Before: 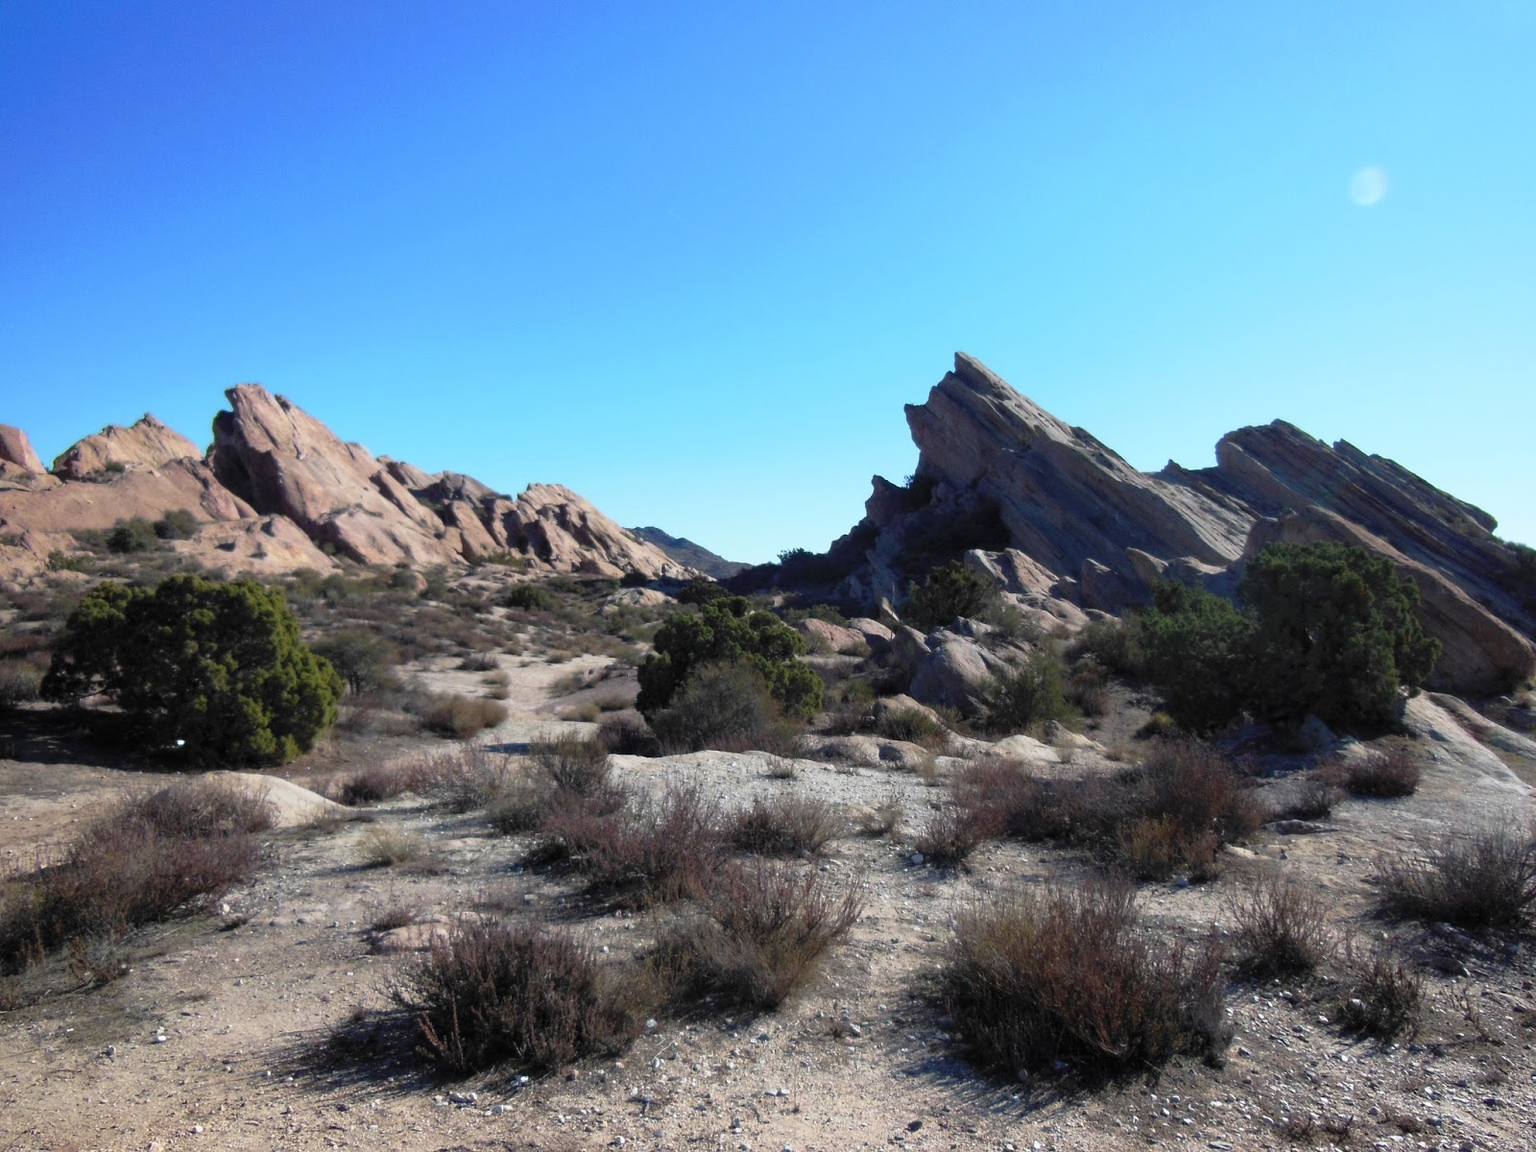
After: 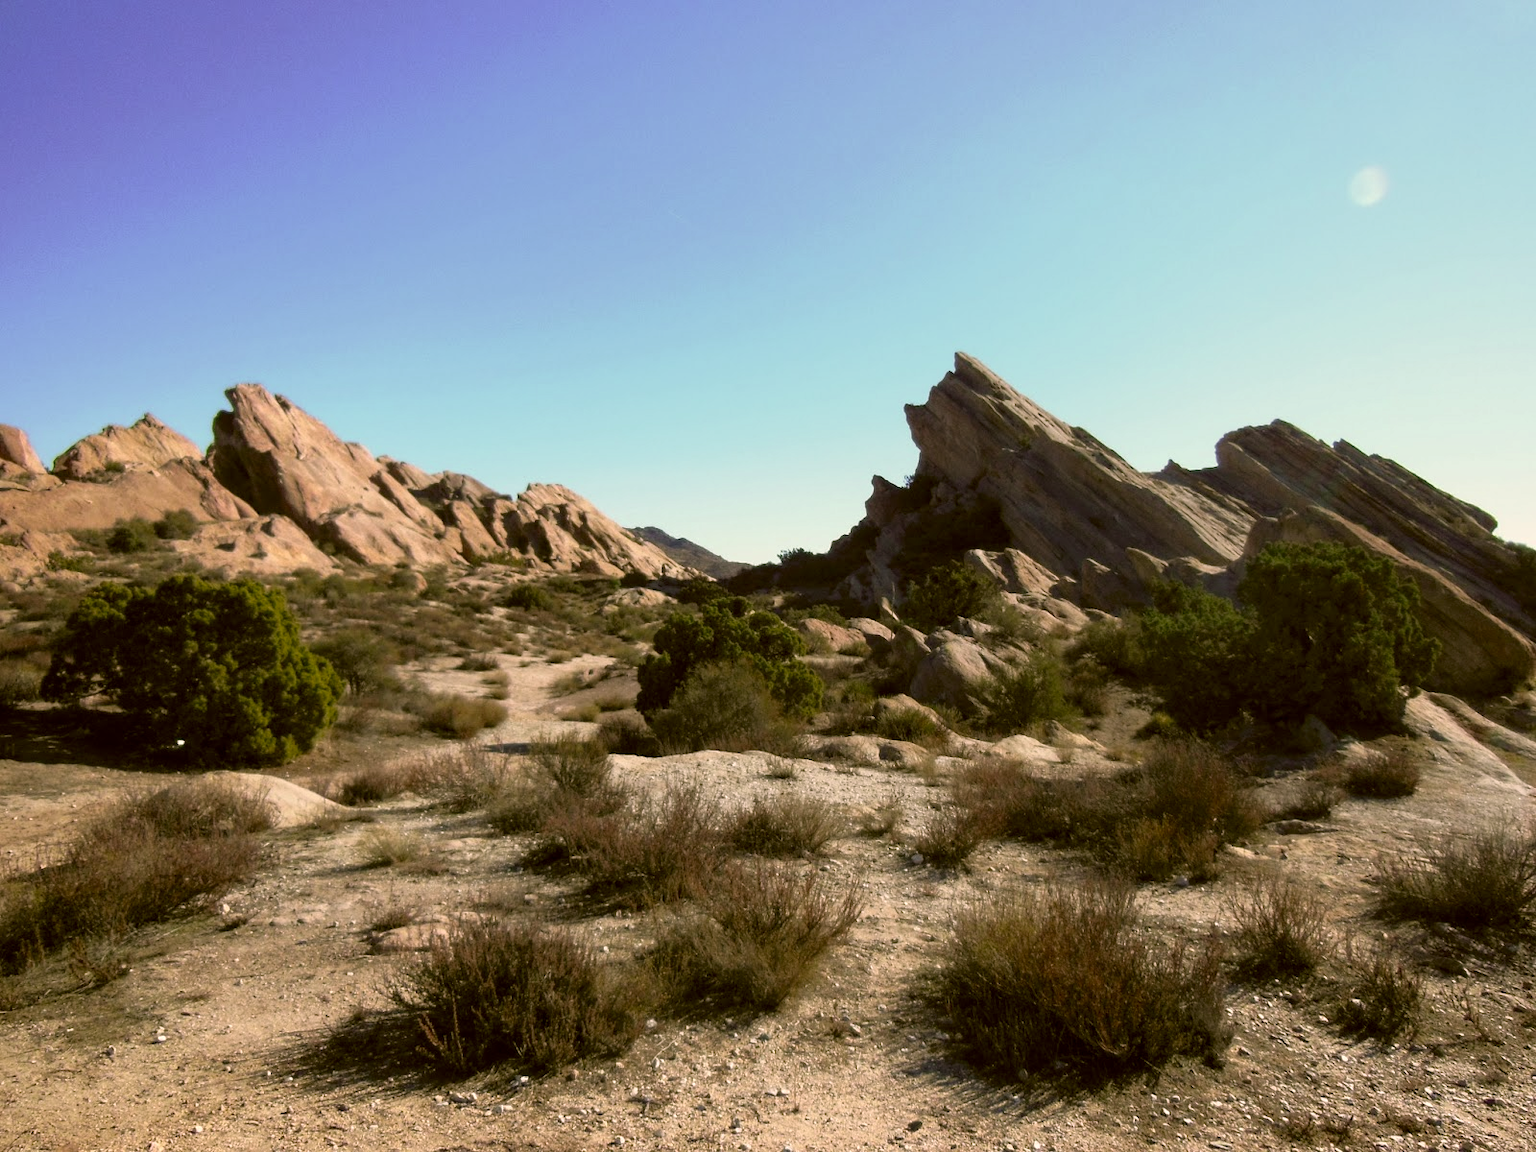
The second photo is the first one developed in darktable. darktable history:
local contrast: highlights 100%, shadows 100%, detail 120%, midtone range 0.2
rotate and perspective: crop left 0, crop top 0
color correction: highlights a* 8.98, highlights b* 15.09, shadows a* -0.49, shadows b* 26.52
